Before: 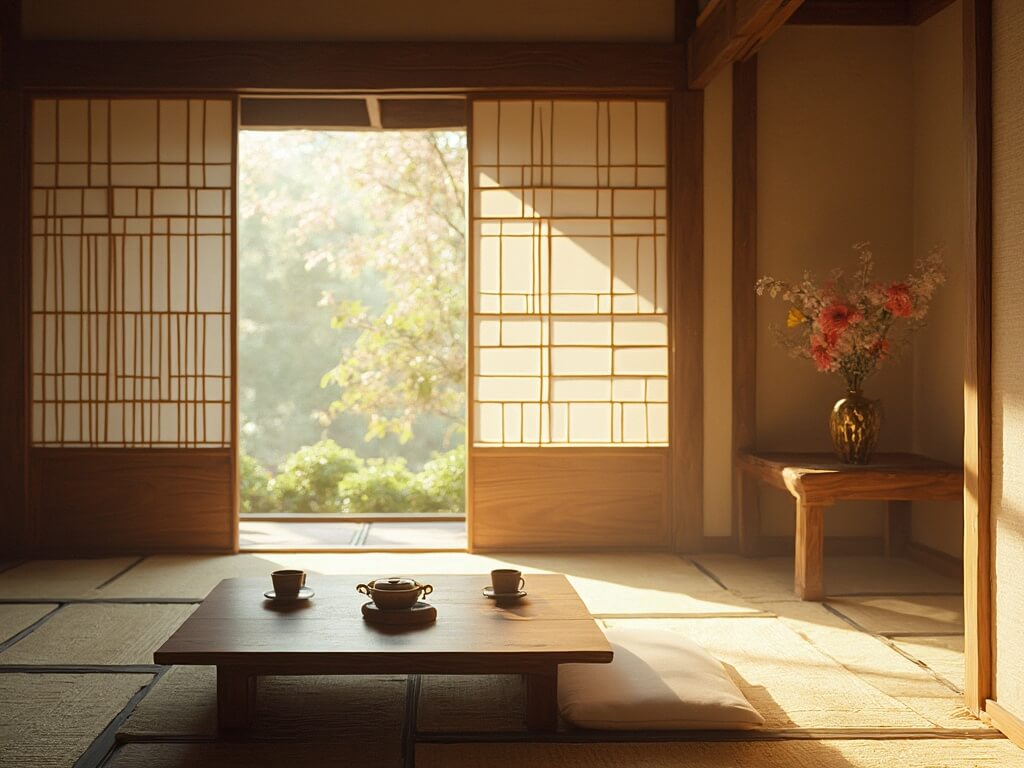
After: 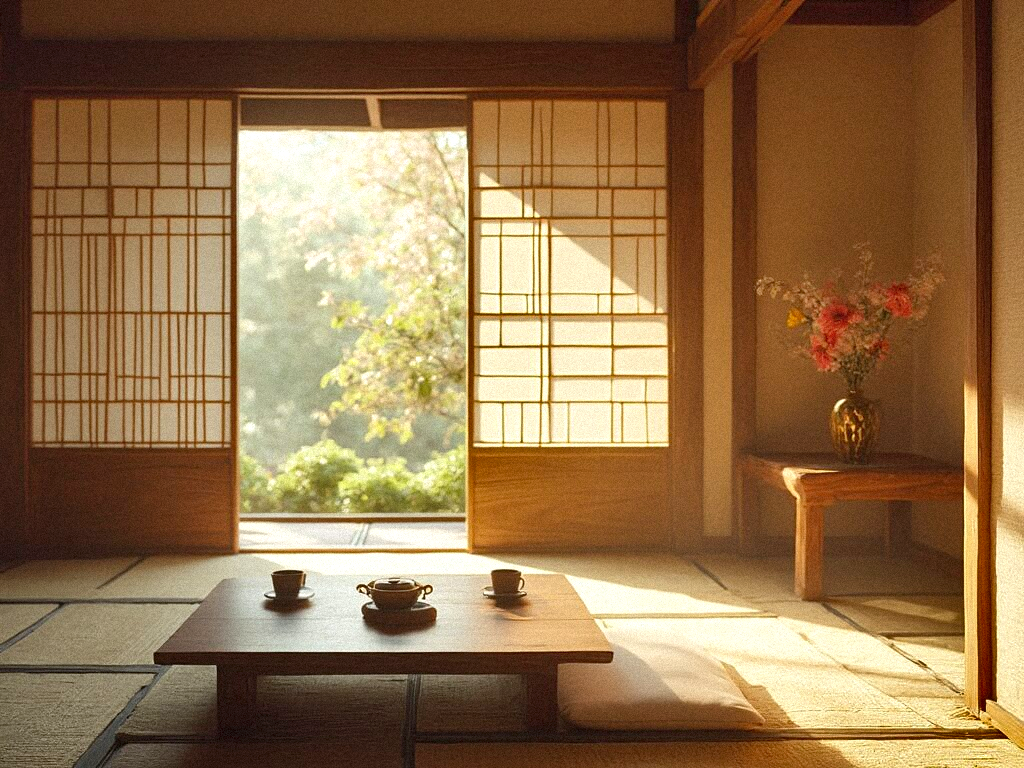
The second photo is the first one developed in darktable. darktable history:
levels: levels [0, 0.435, 0.917]
shadows and highlights: white point adjustment -3.64, highlights -63.34, highlights color adjustment 42%, soften with gaussian
grain: mid-tones bias 0%
